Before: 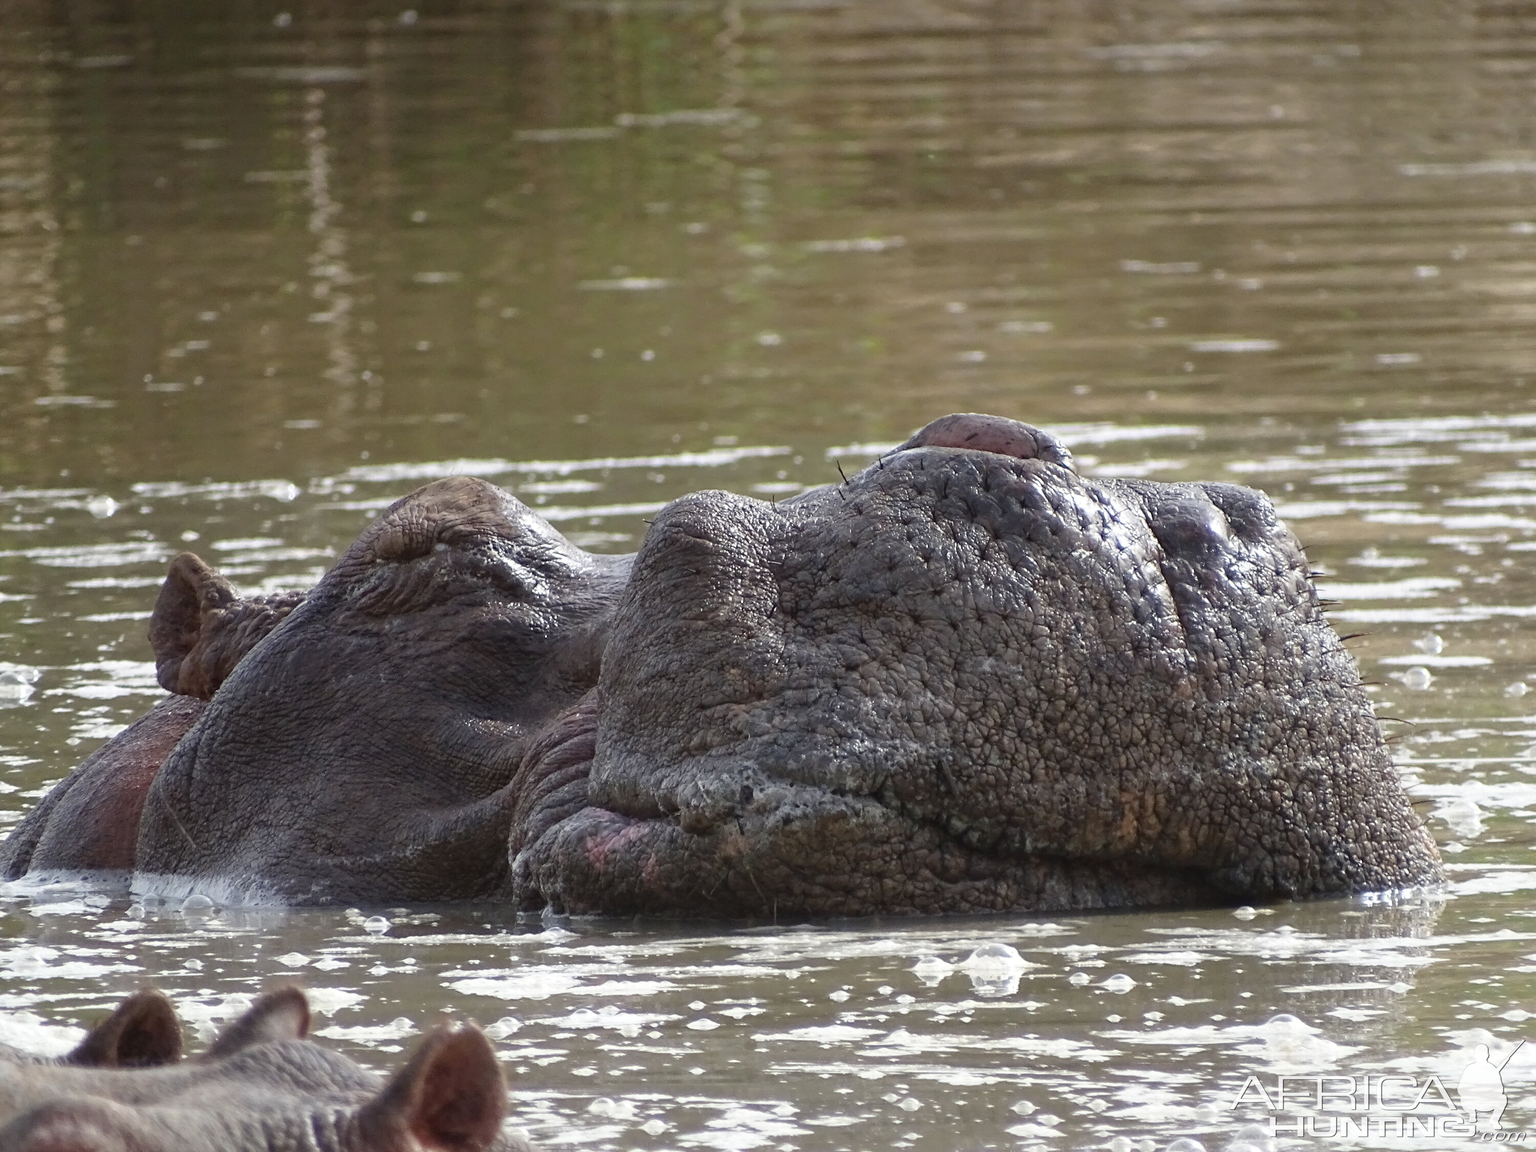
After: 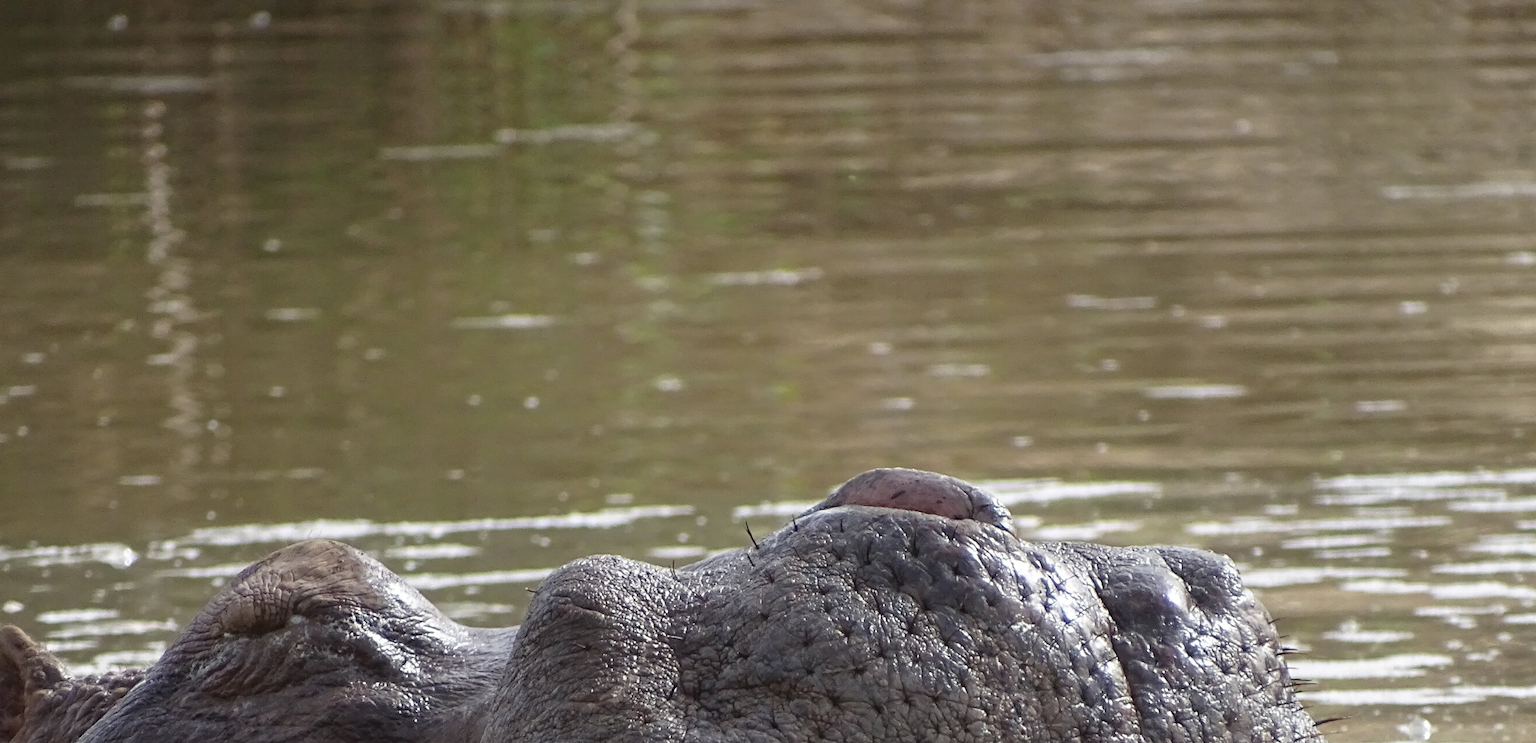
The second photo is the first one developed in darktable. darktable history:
crop and rotate: left 11.657%, bottom 42.972%
